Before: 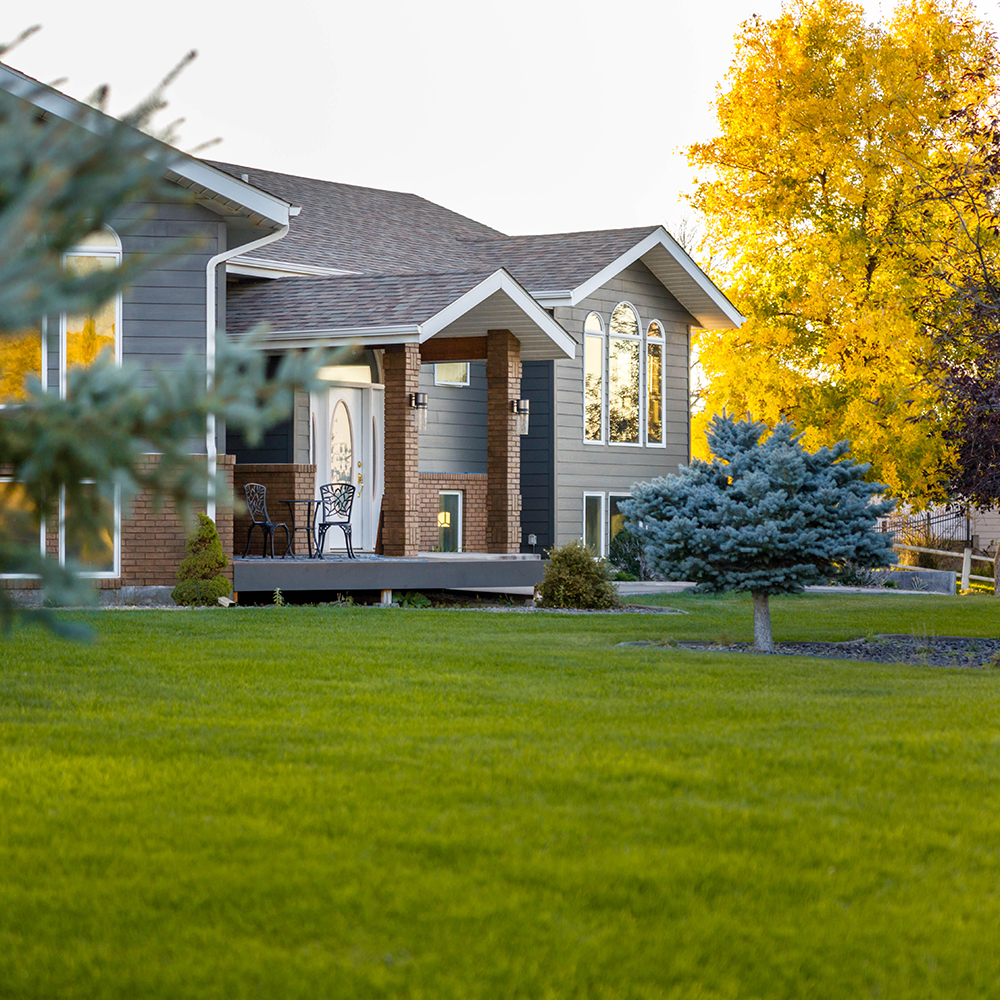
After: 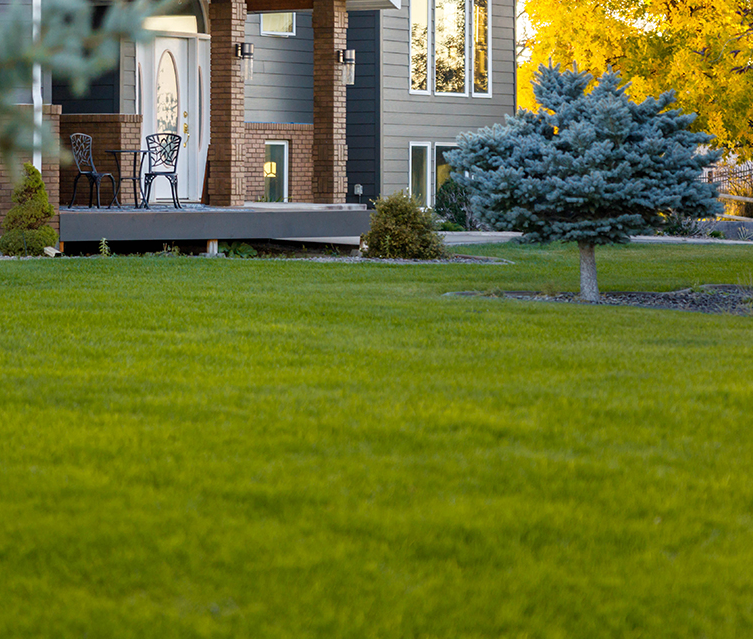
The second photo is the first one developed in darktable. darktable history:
crop and rotate: left 17.463%, top 35.047%, right 7.137%, bottom 1.033%
